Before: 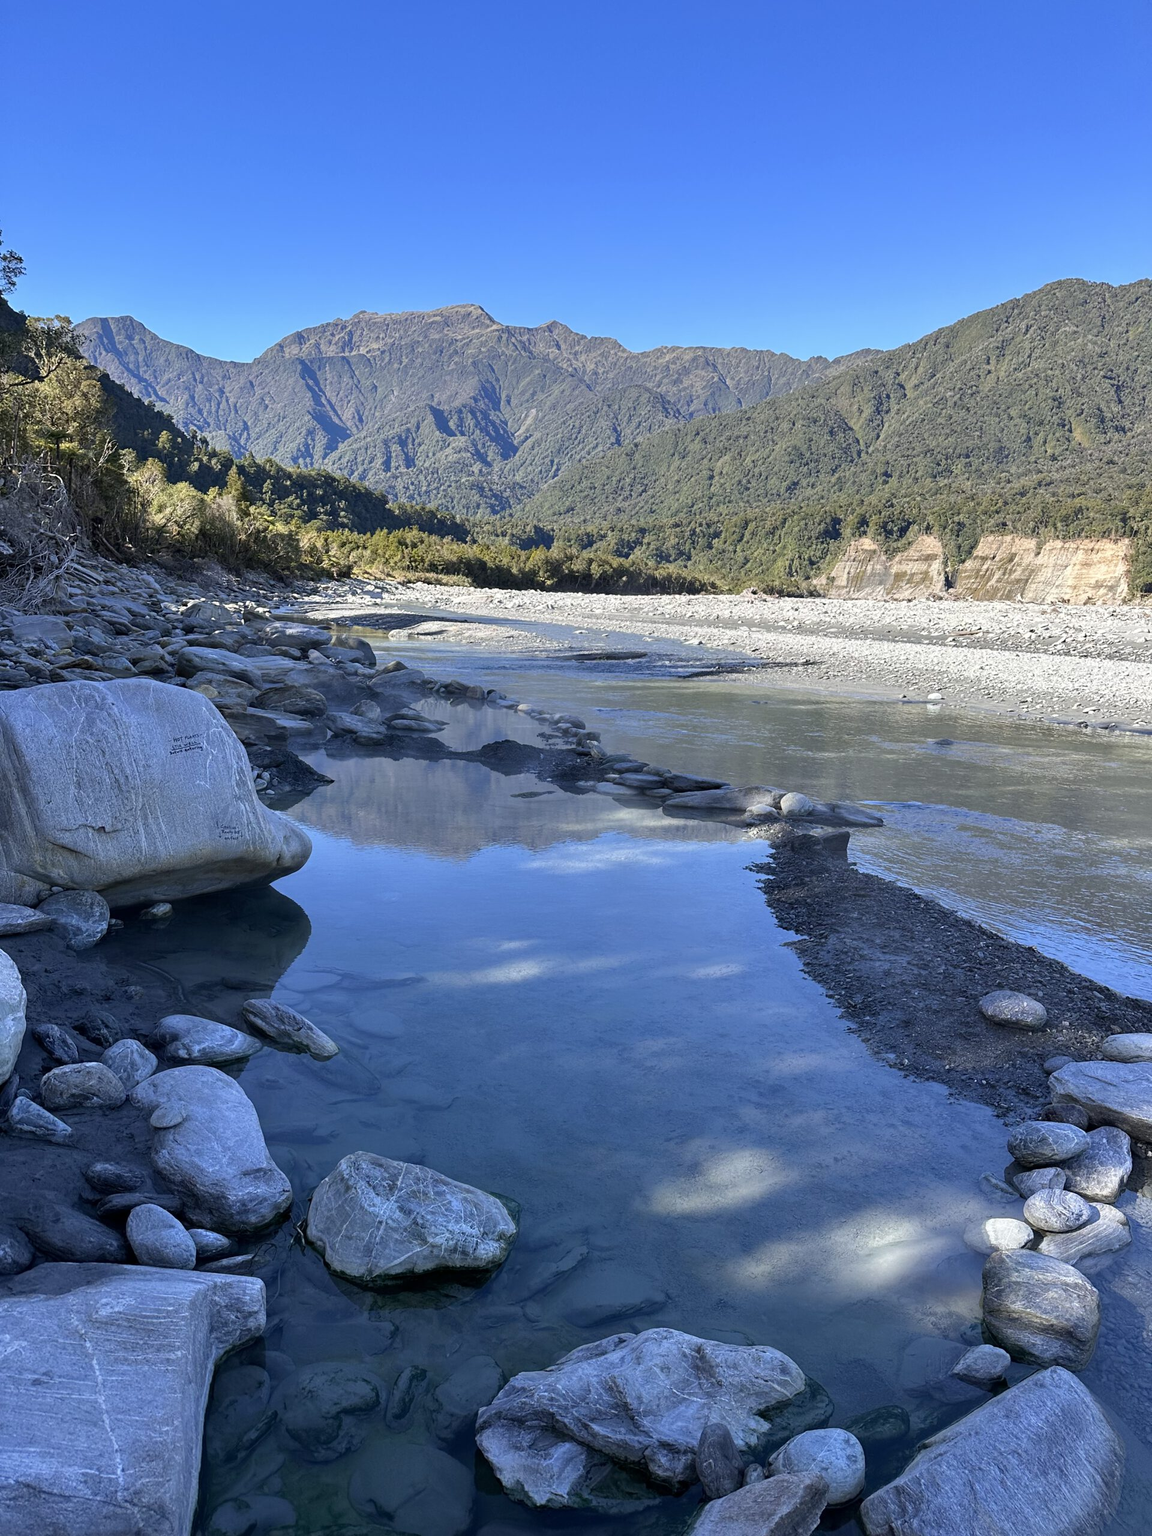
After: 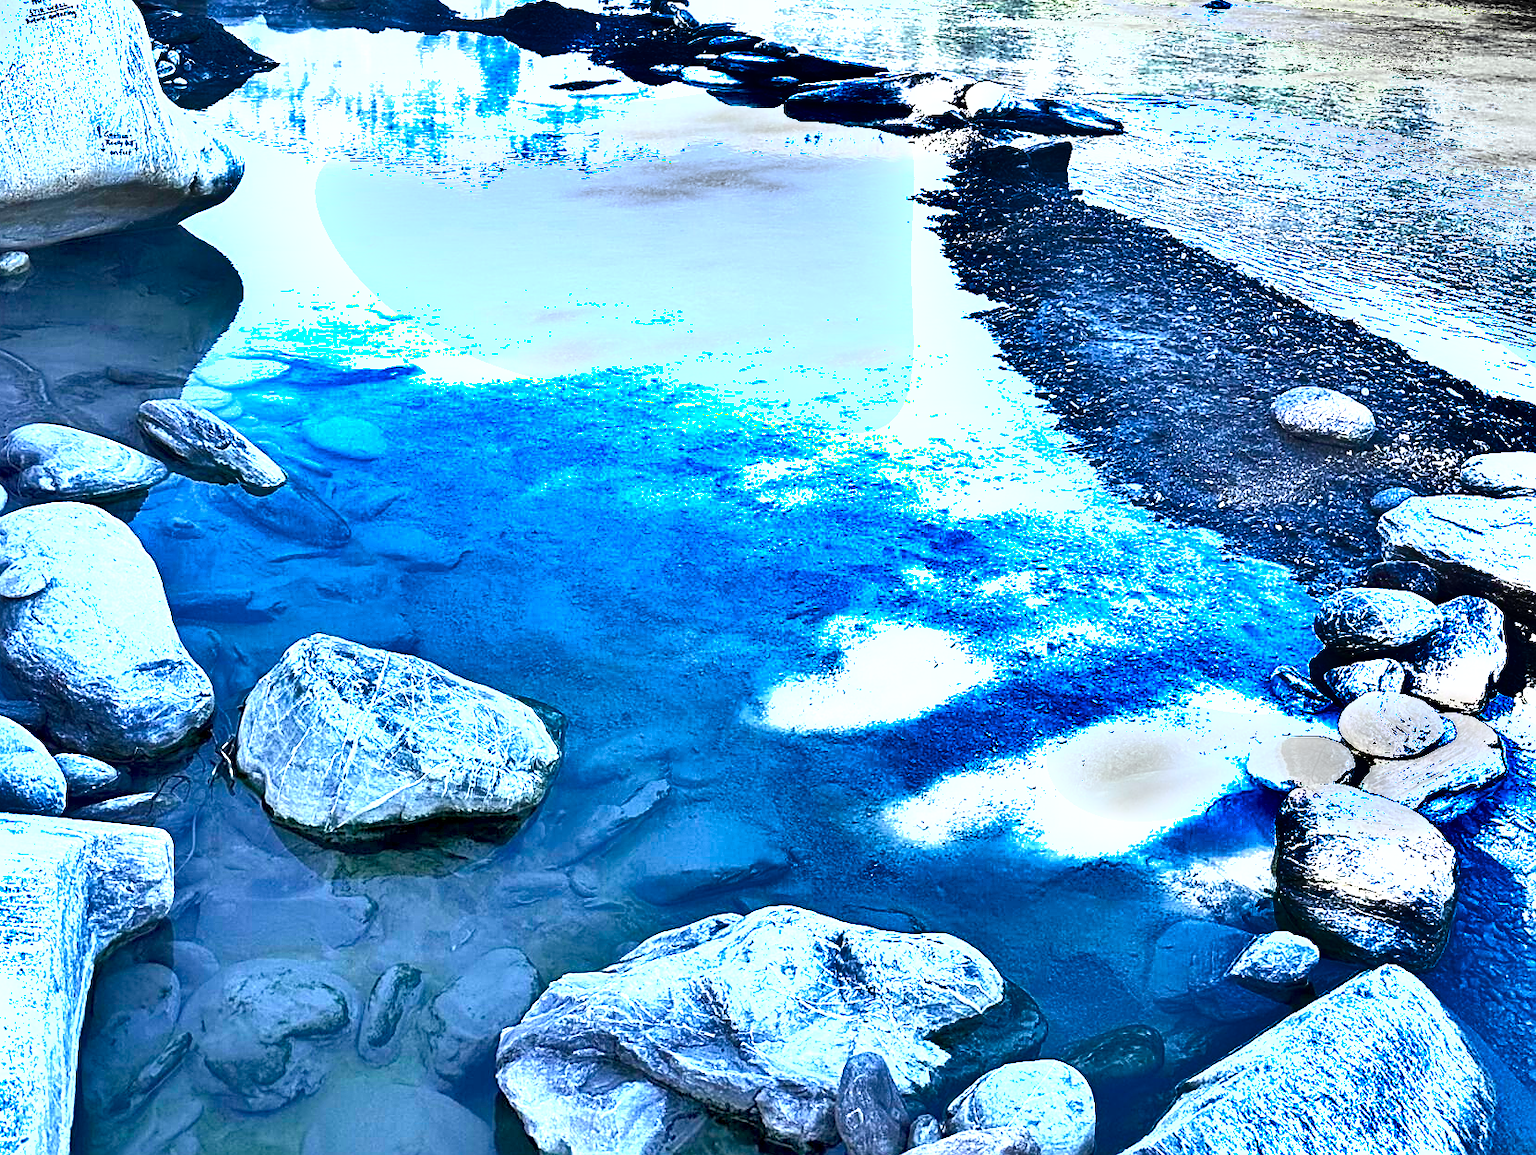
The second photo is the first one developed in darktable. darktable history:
sharpen: on, module defaults
crop and rotate: left 13.306%, top 48.129%, bottom 2.928%
exposure: black level correction 0.001, exposure 2.607 EV, compensate exposure bias true, compensate highlight preservation false
shadows and highlights: shadows 24.5, highlights -78.15, soften with gaussian
